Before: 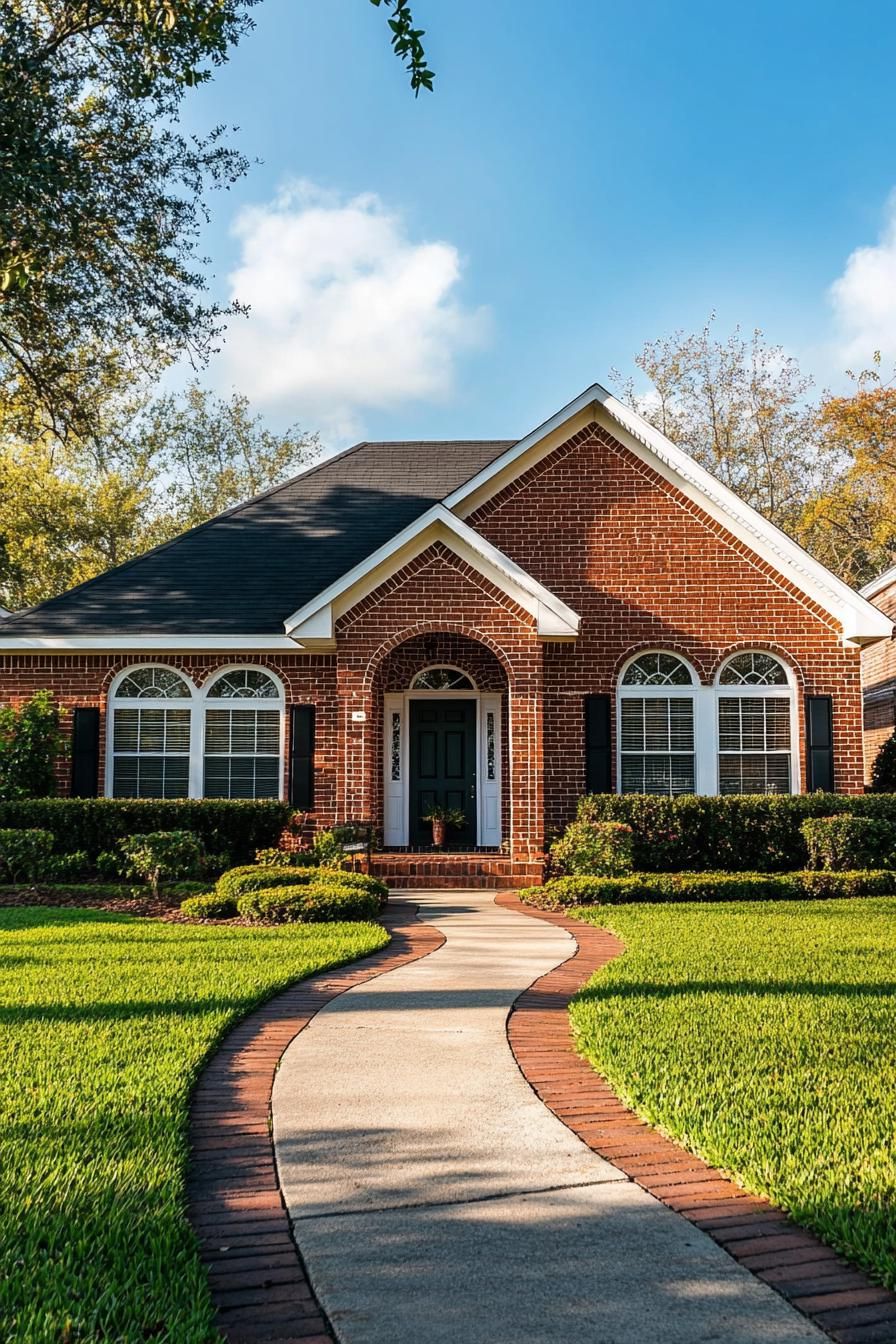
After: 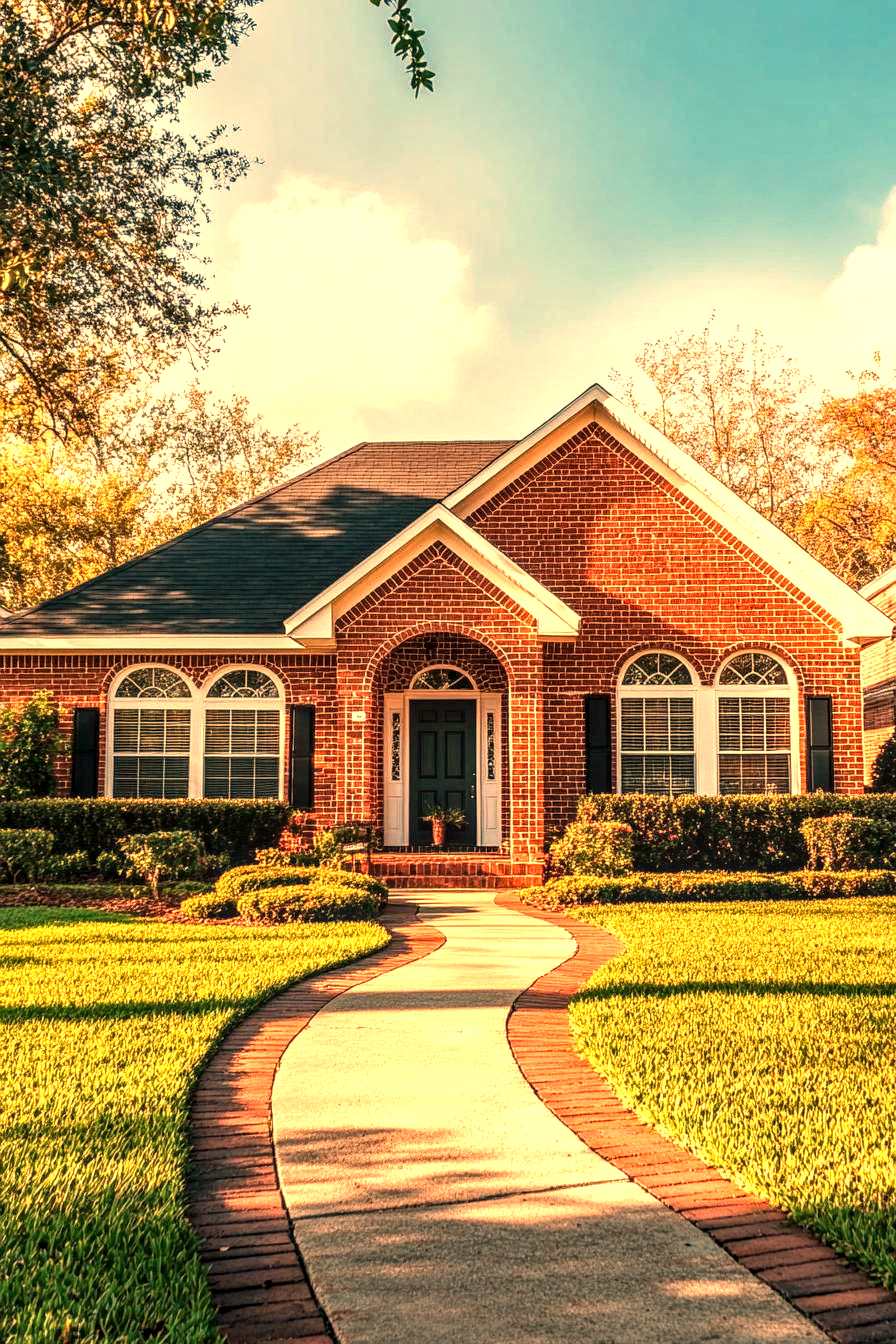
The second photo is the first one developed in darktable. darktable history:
white balance: red 1.467, blue 0.684
exposure: exposure 0.6 EV, compensate highlight preservation false
local contrast: highlights 61%, detail 143%, midtone range 0.428
